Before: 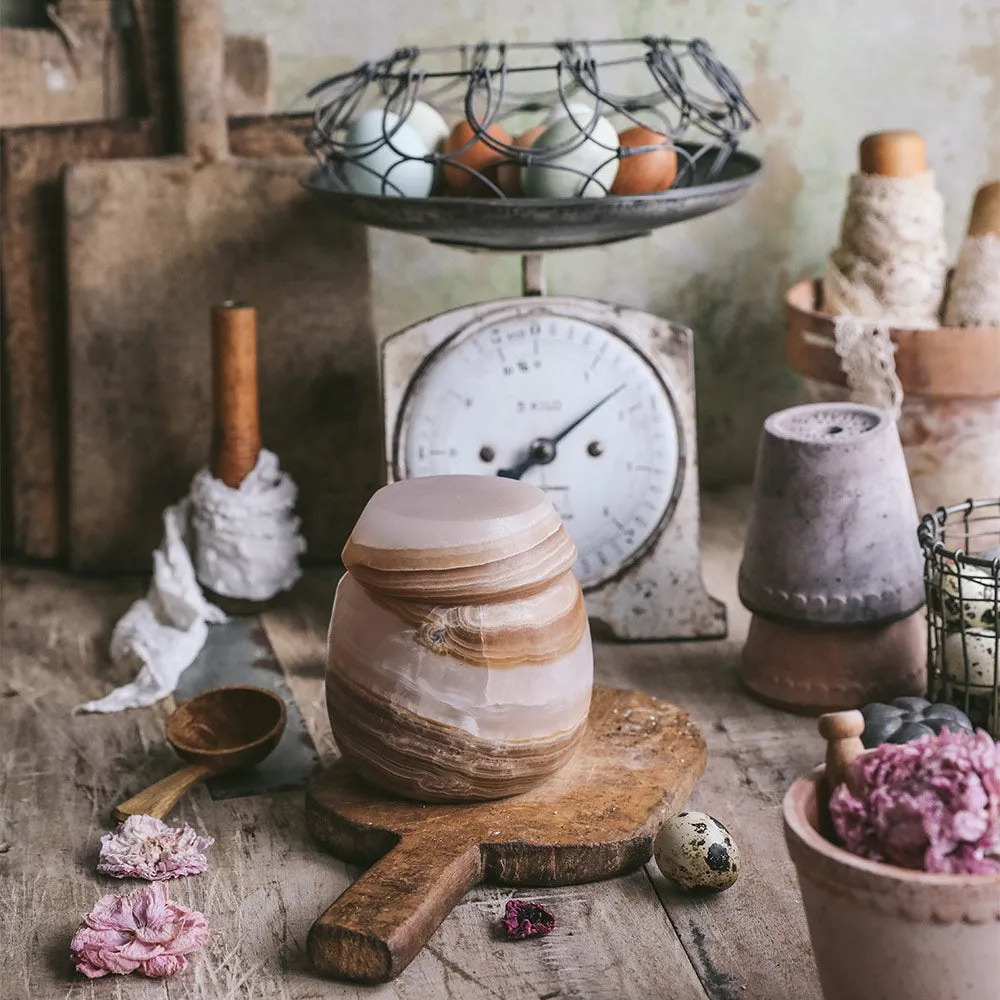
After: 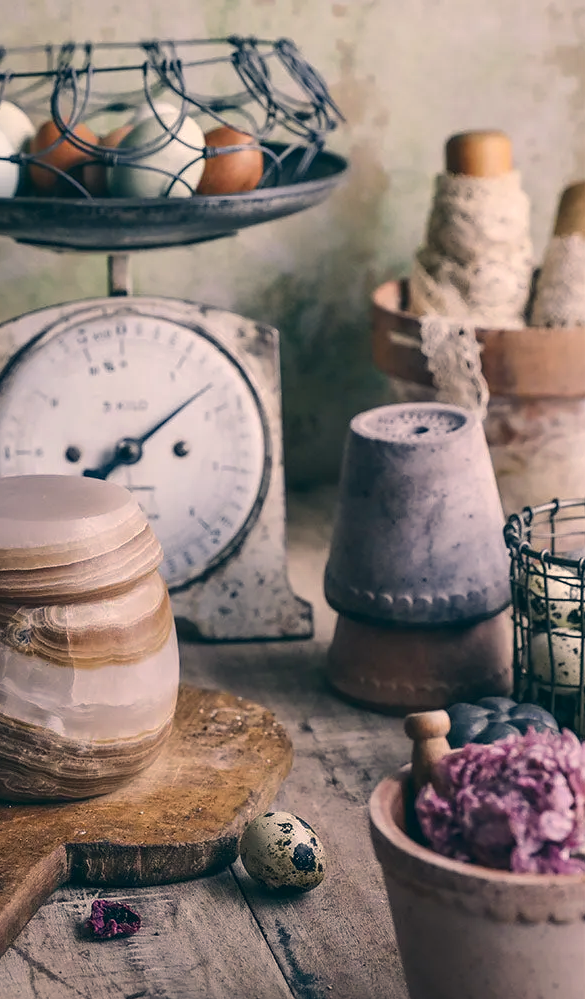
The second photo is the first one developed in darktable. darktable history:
color correction: highlights a* 10.32, highlights b* 14.66, shadows a* -9.59, shadows b* -15.02
crop: left 41.402%
contrast brightness saturation: brightness -0.09
